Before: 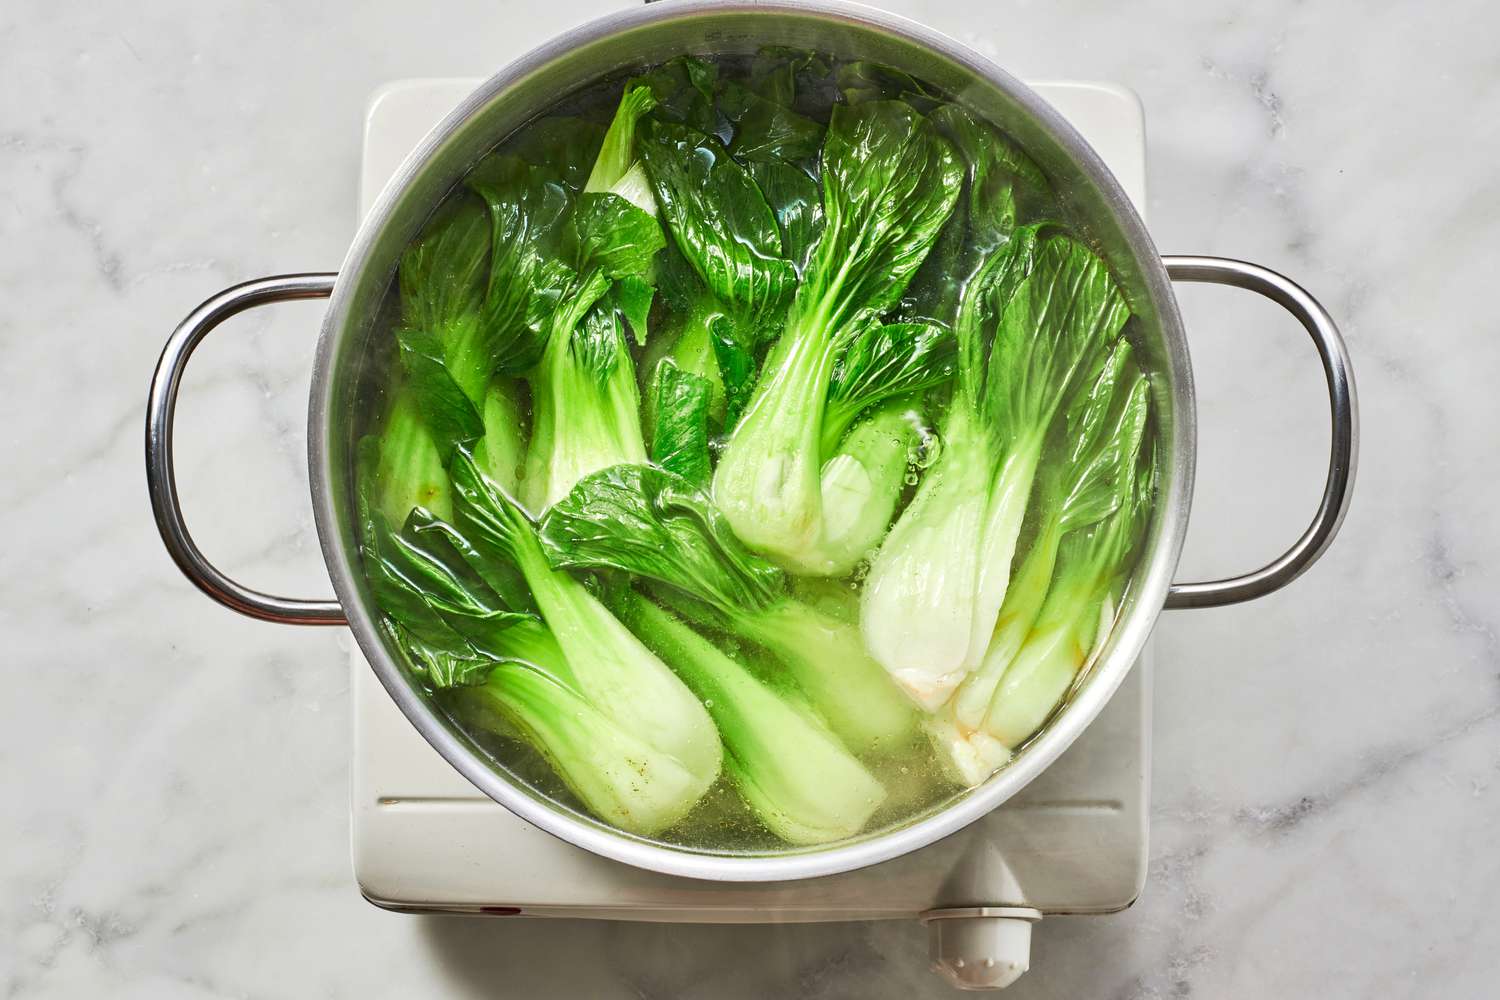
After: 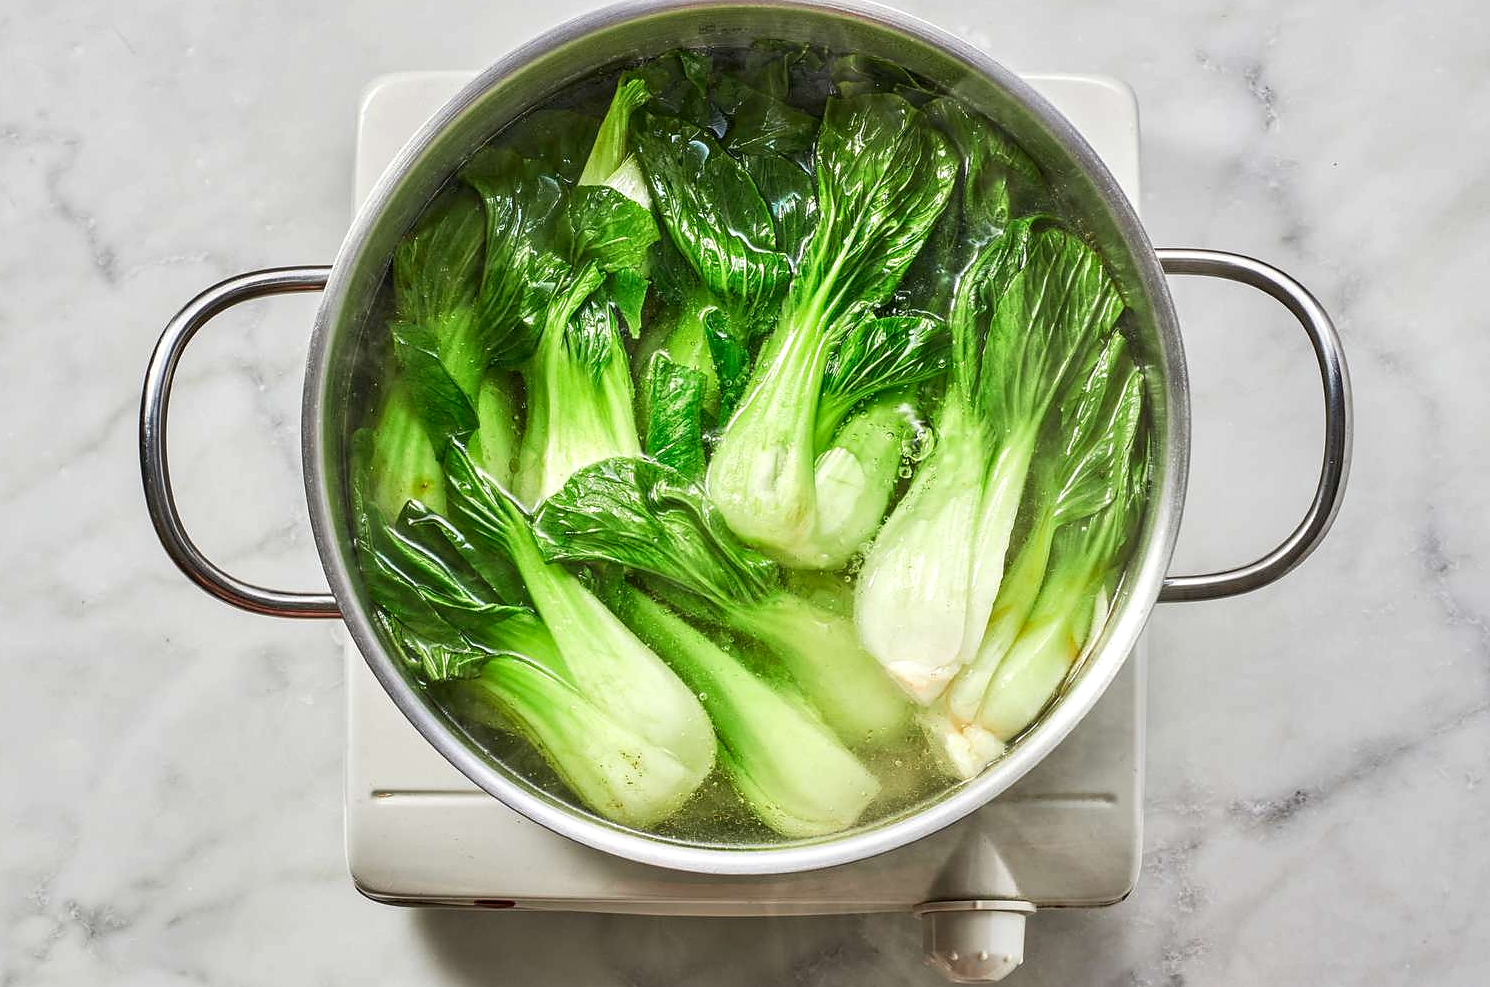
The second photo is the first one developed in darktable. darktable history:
sharpen: radius 0.984, amount 0.602
crop: left 0.446%, top 0.745%, right 0.175%, bottom 0.536%
local contrast: detail 130%
